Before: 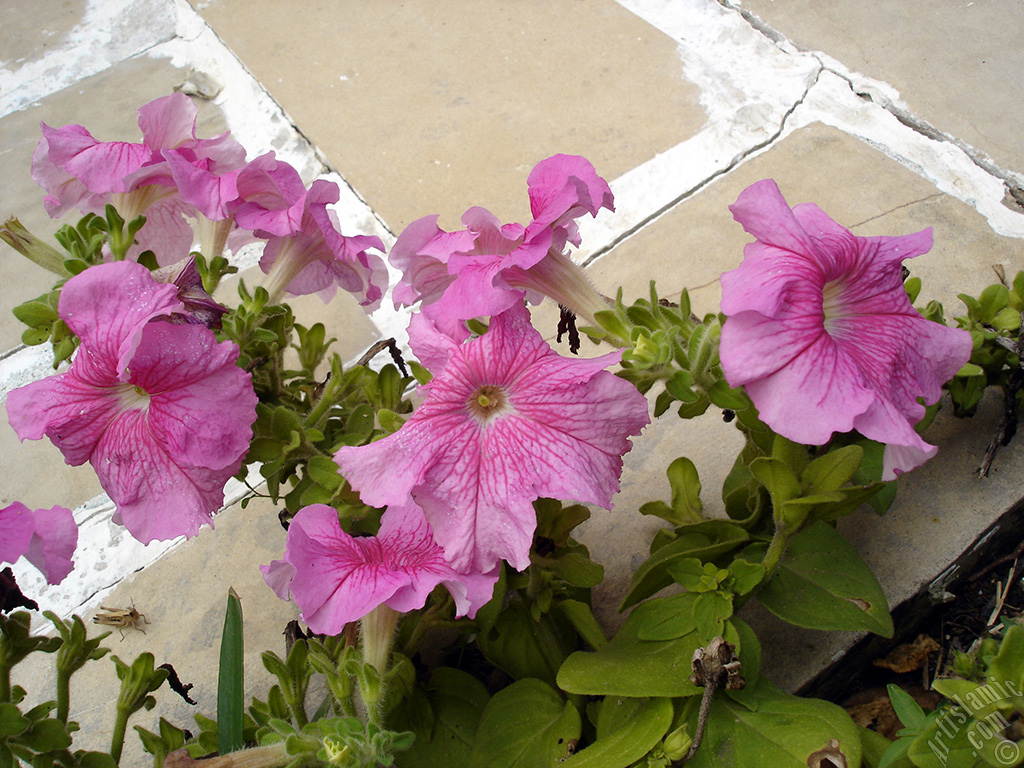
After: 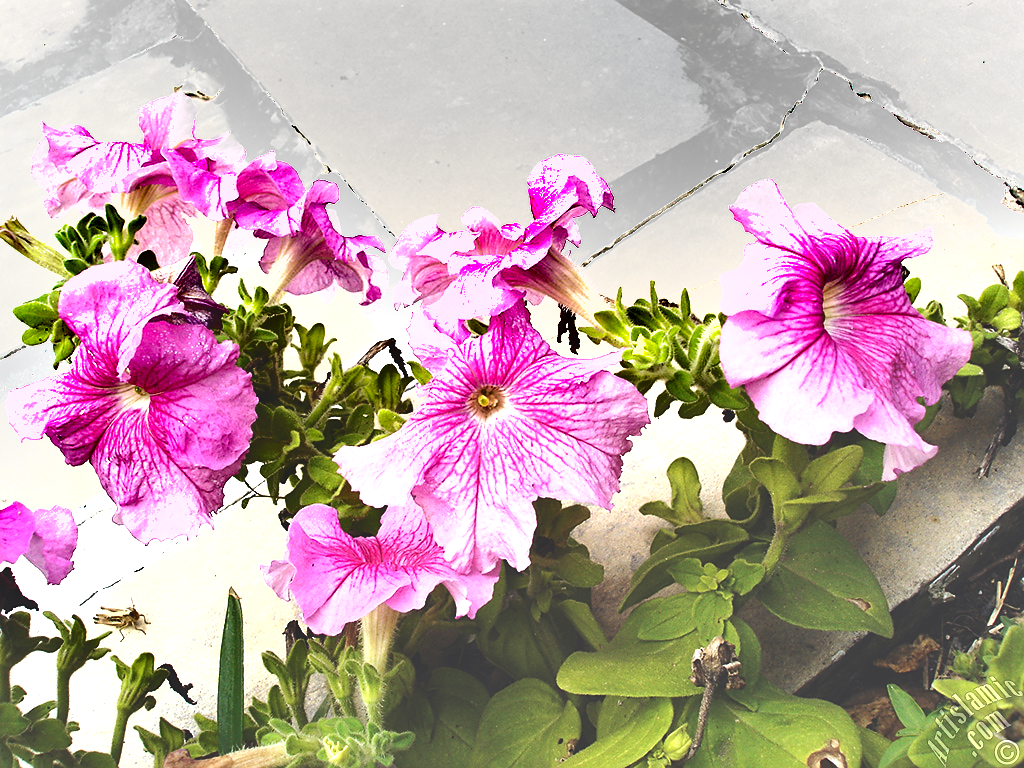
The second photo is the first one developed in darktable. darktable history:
exposure: black level correction -0.023, exposure 1.397 EV, compensate highlight preservation false
sharpen: radius 1.458, amount 0.398, threshold 1.271
shadows and highlights: shadows 43.71, white point adjustment -1.46, soften with gaussian
tone equalizer: -8 EV -0.417 EV, -7 EV -0.389 EV, -6 EV -0.333 EV, -5 EV -0.222 EV, -3 EV 0.222 EV, -2 EV 0.333 EV, -1 EV 0.389 EV, +0 EV 0.417 EV, edges refinement/feathering 500, mask exposure compensation -1.57 EV, preserve details no
